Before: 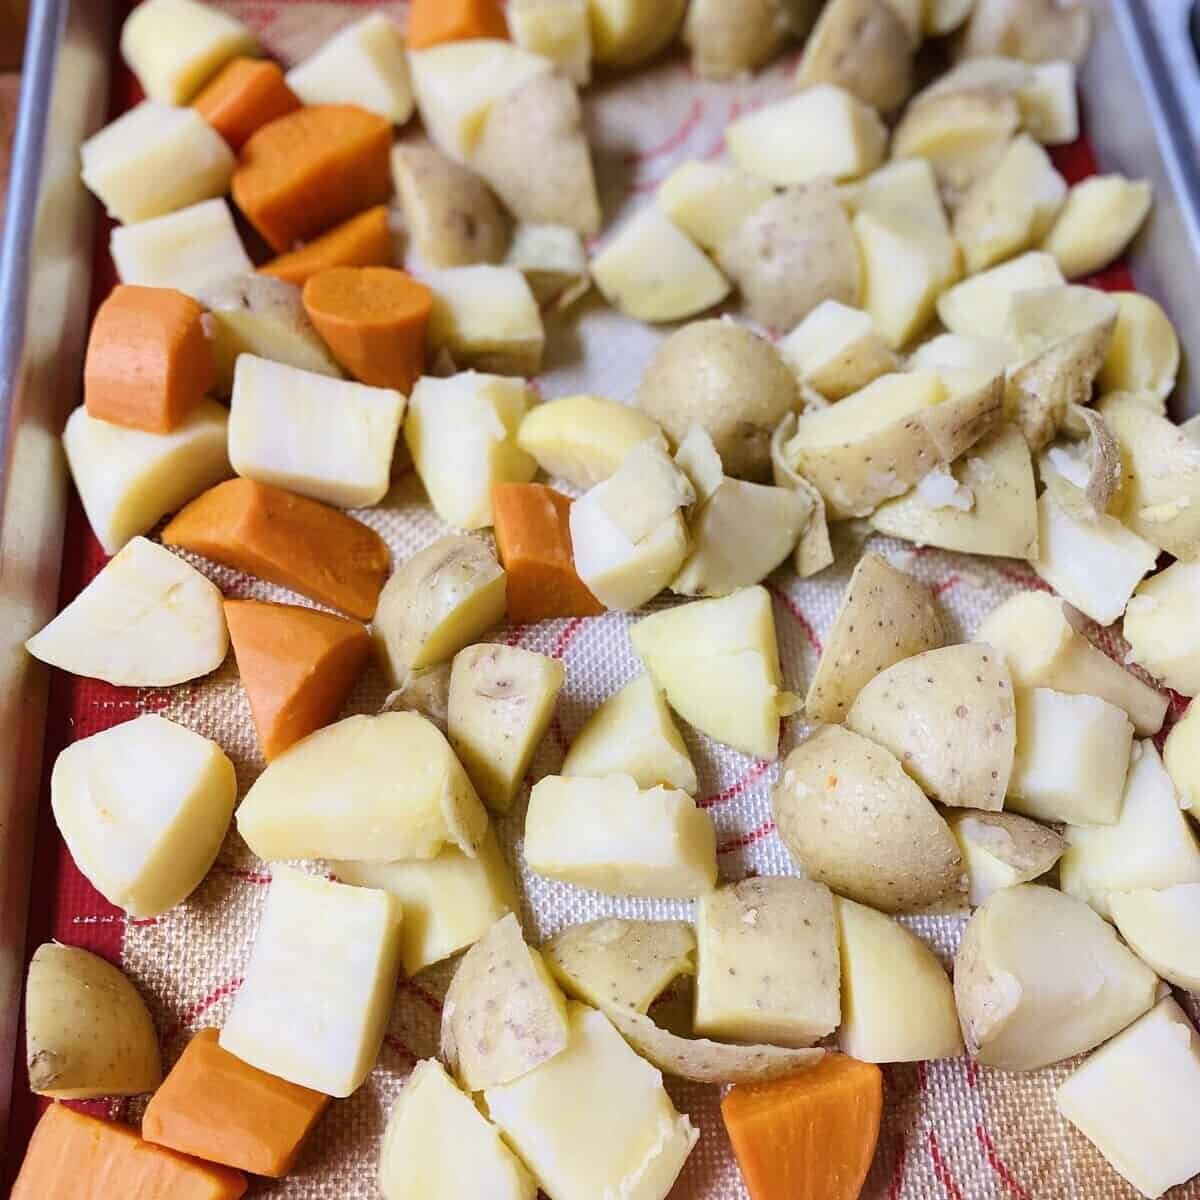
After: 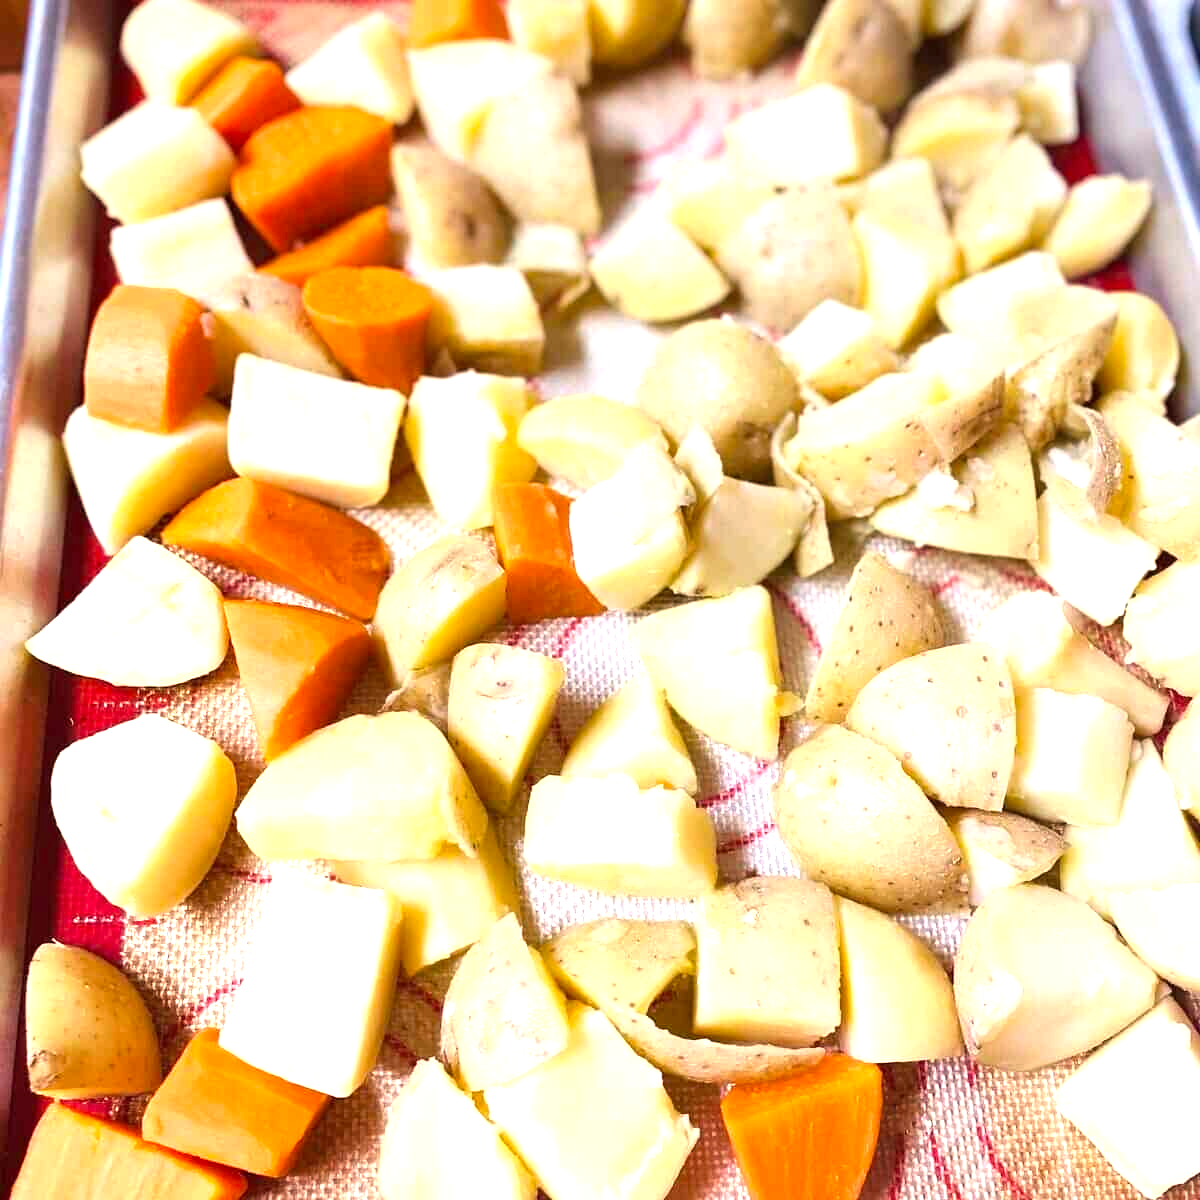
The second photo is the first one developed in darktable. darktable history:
exposure: black level correction 0, exposure 0.953 EV, compensate exposure bias true, compensate highlight preservation false
white balance: red 1.045, blue 0.932
